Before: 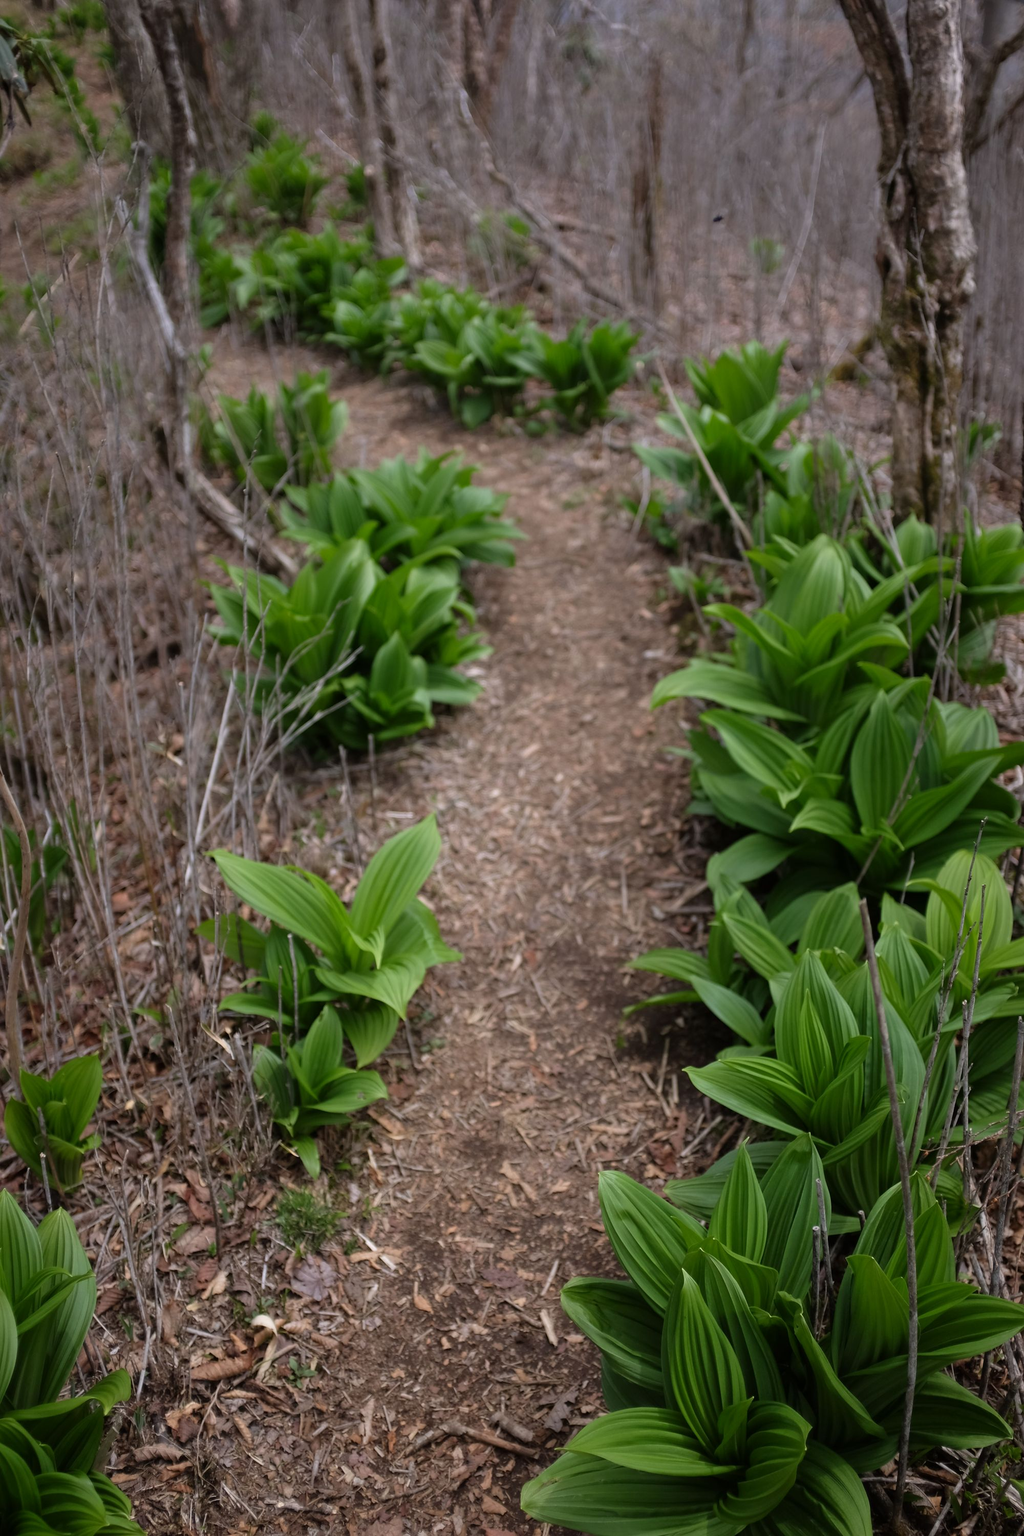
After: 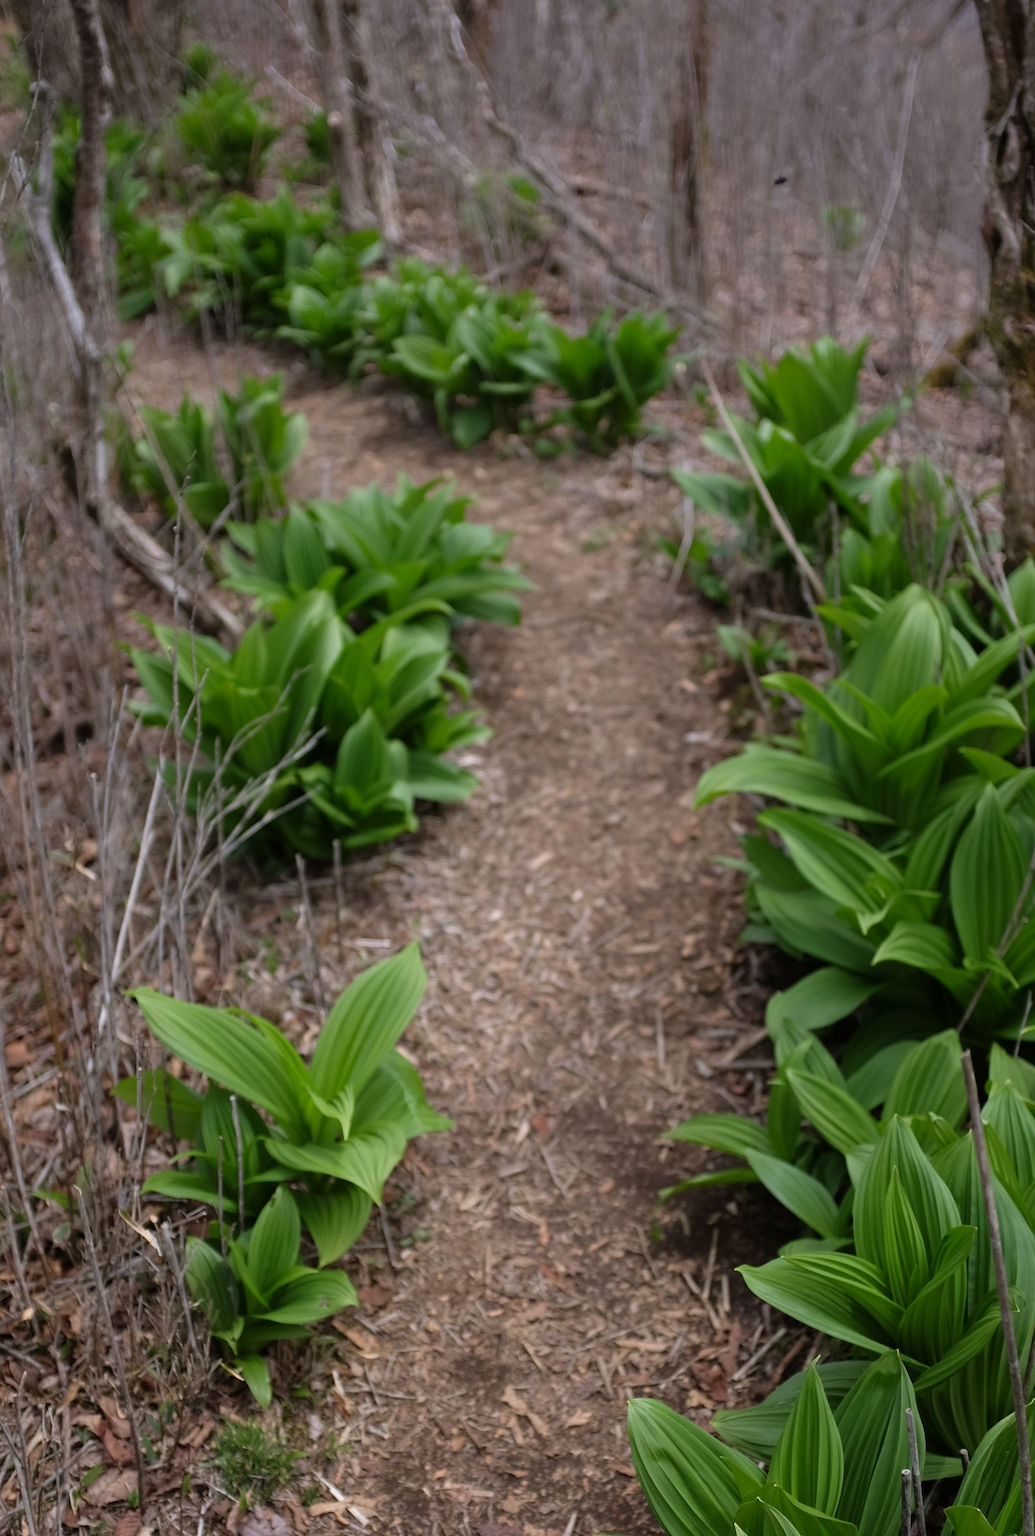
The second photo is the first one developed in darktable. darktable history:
crop and rotate: left 10.587%, top 5.096%, right 10.321%, bottom 16.736%
